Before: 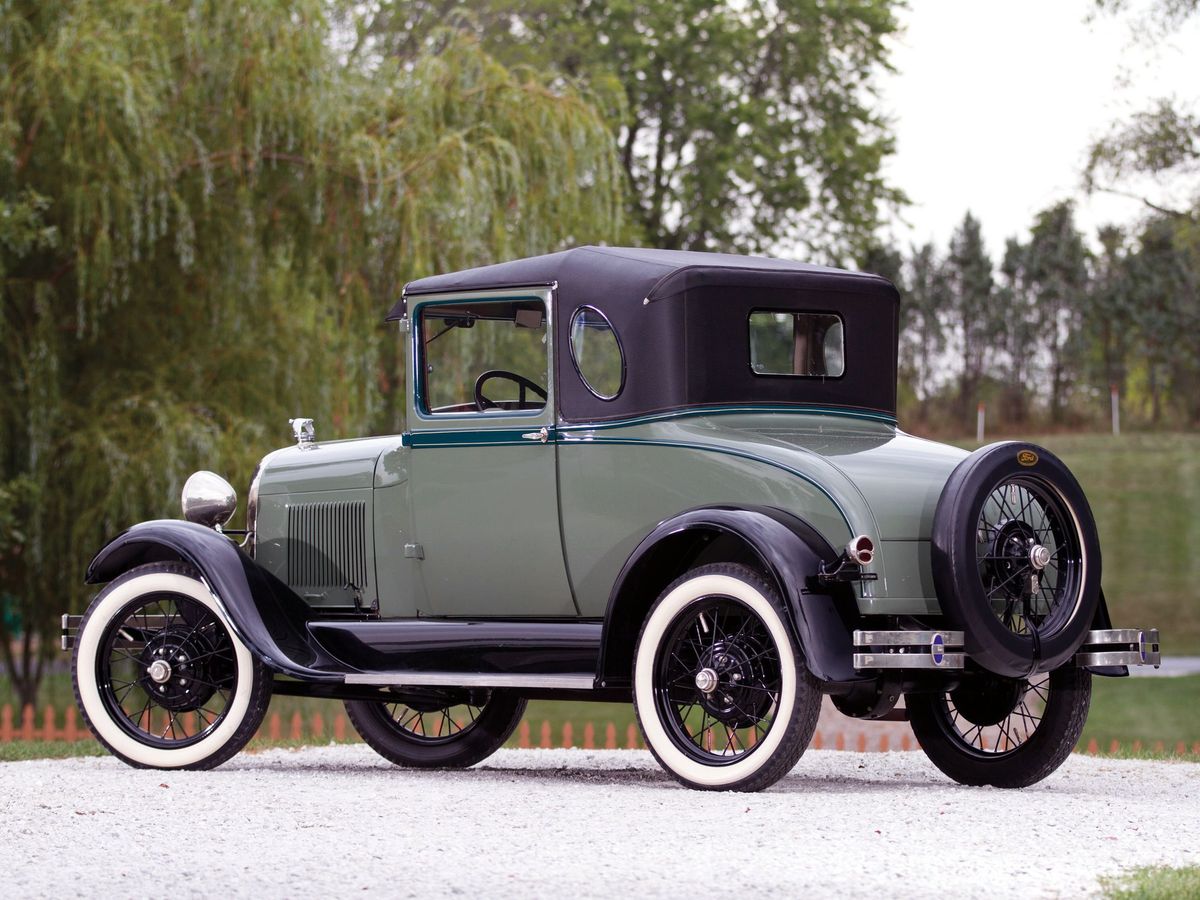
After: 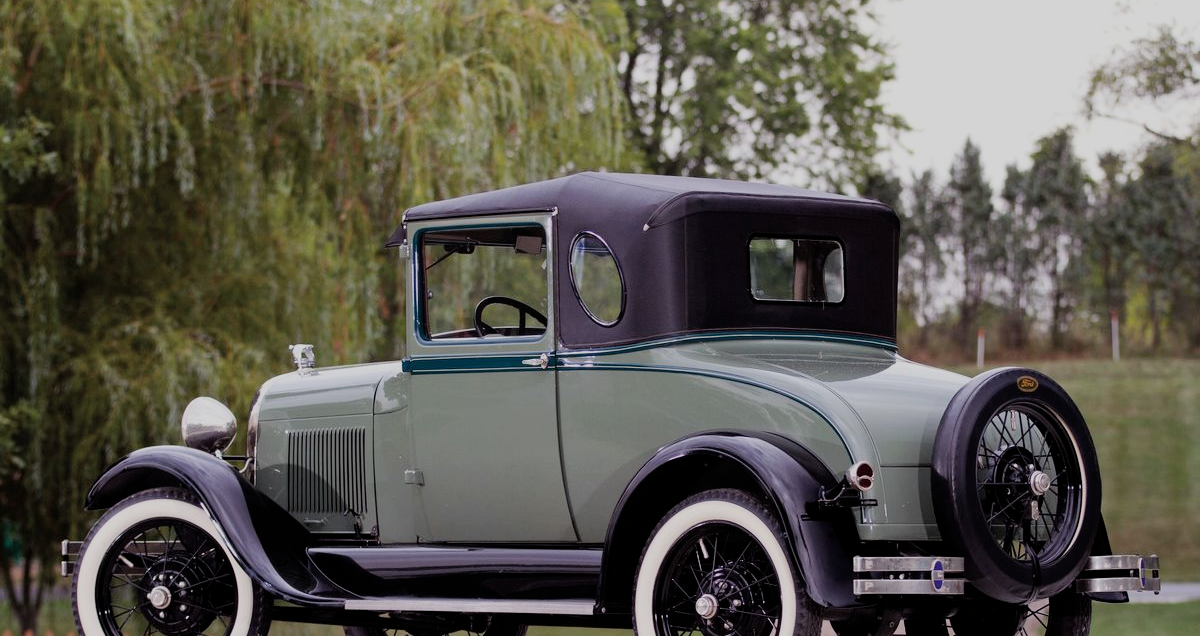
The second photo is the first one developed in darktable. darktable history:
filmic rgb: black relative exposure -7.65 EV, white relative exposure 4.56 EV, hardness 3.61
crop and rotate: top 8.293%, bottom 20.996%
